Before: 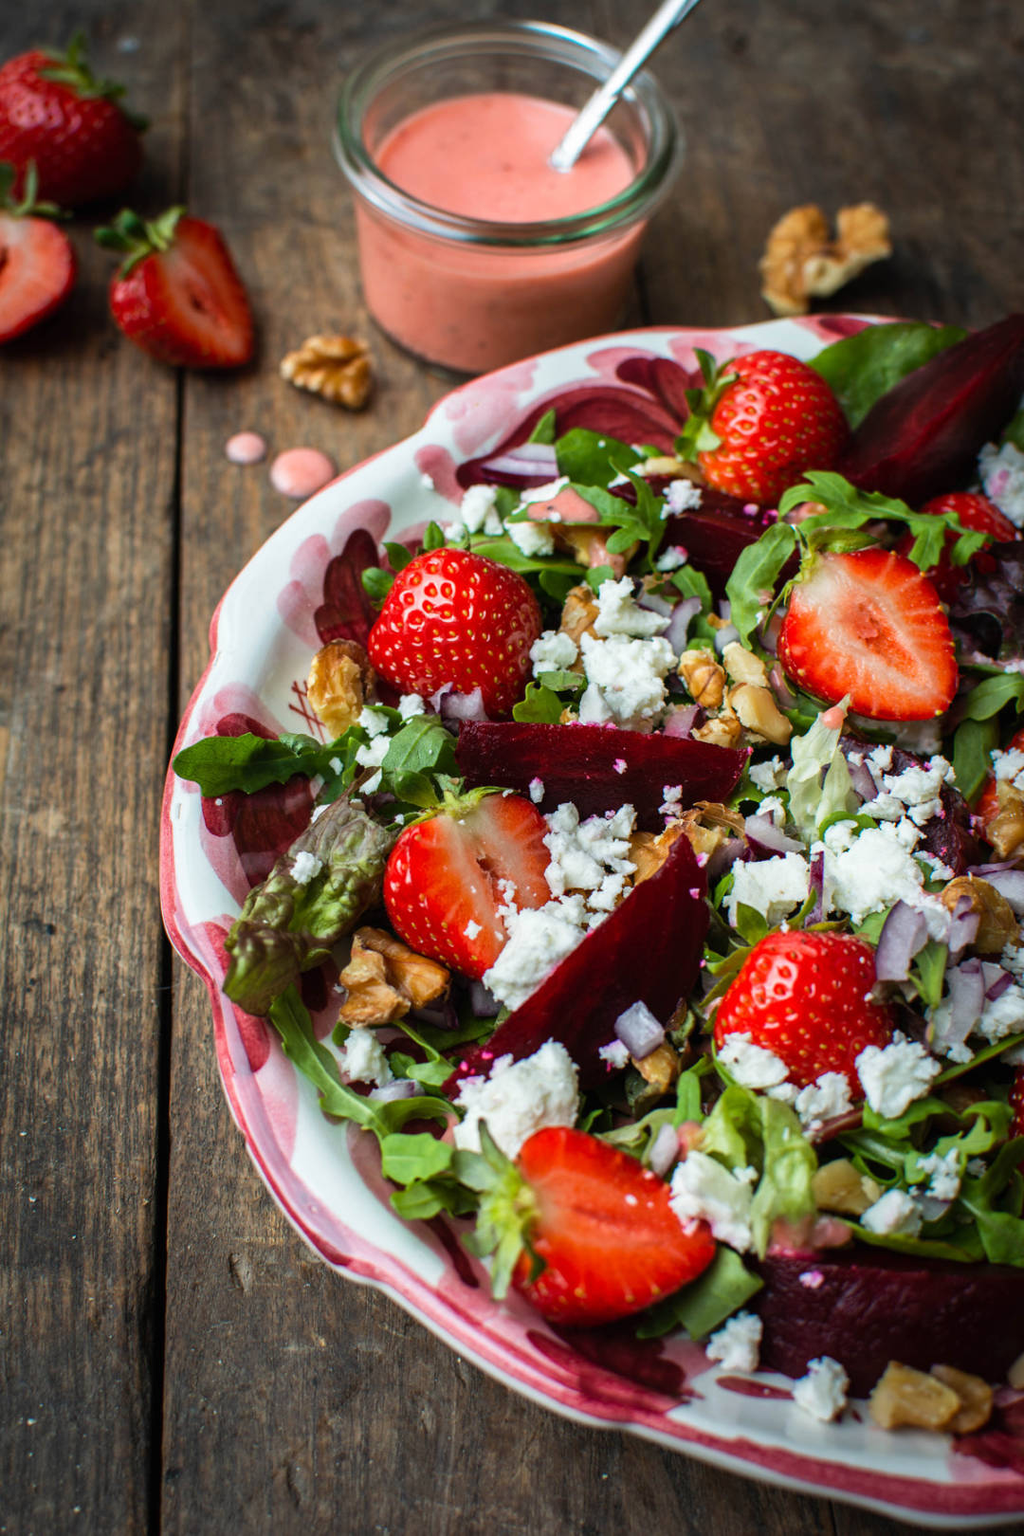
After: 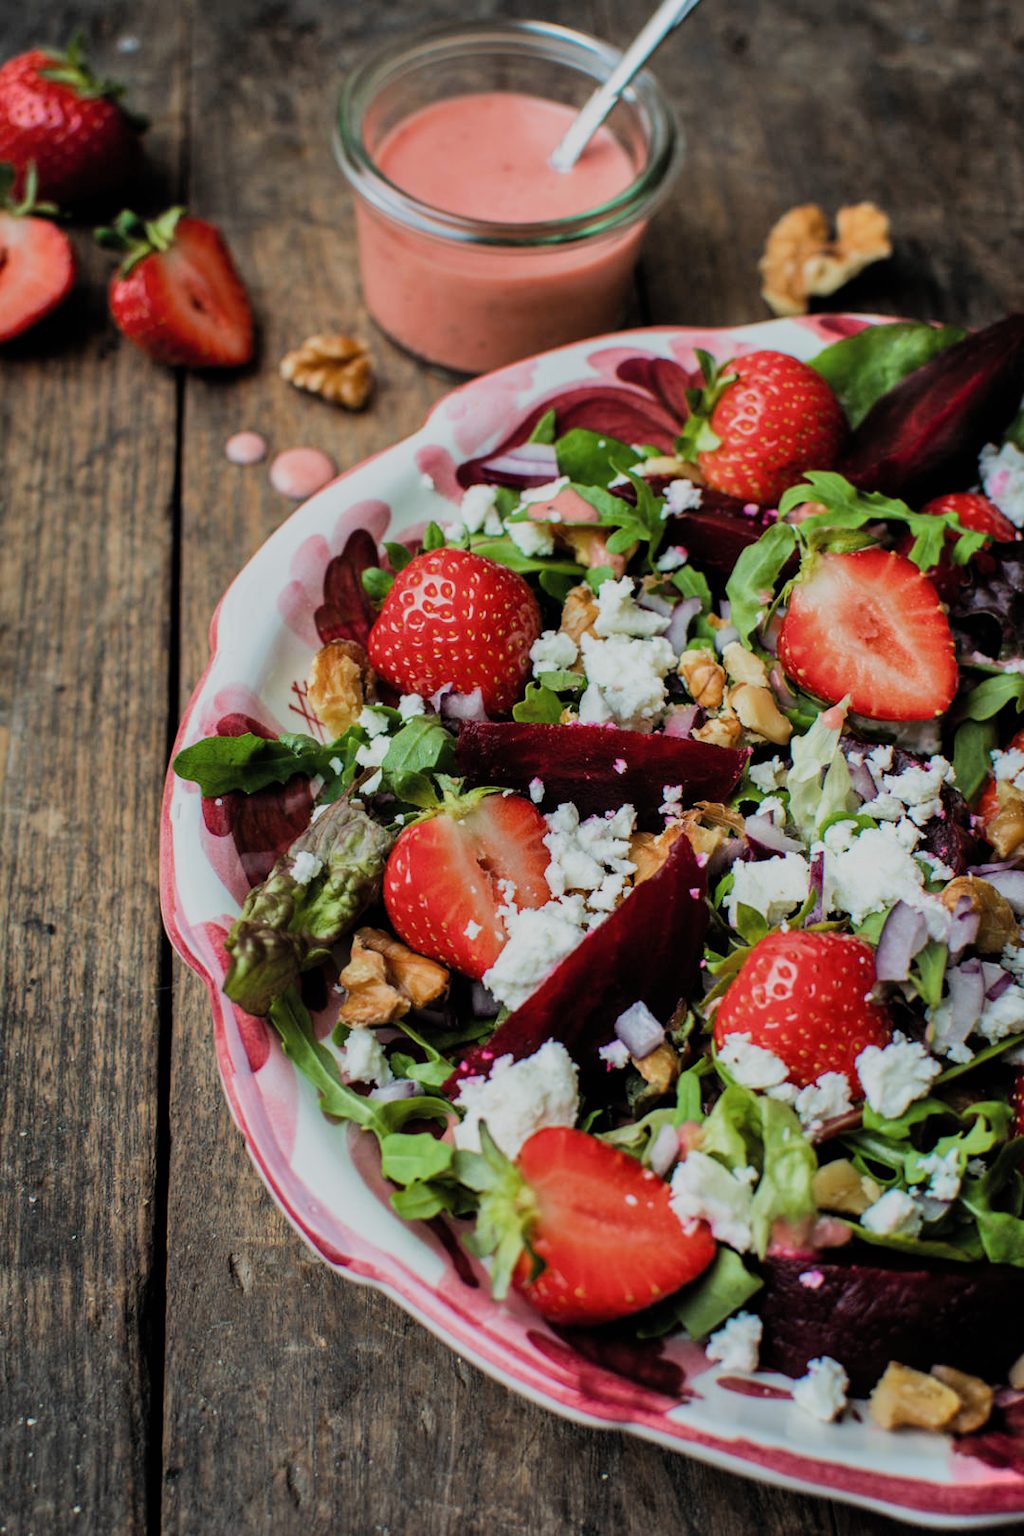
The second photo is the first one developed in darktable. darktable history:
shadows and highlights: highlights 72.45, soften with gaussian
filmic rgb: black relative exposure -7.65 EV, white relative exposure 4.56 EV, hardness 3.61, add noise in highlights 0.002, color science v3 (2019), use custom middle-gray values true, contrast in highlights soft
